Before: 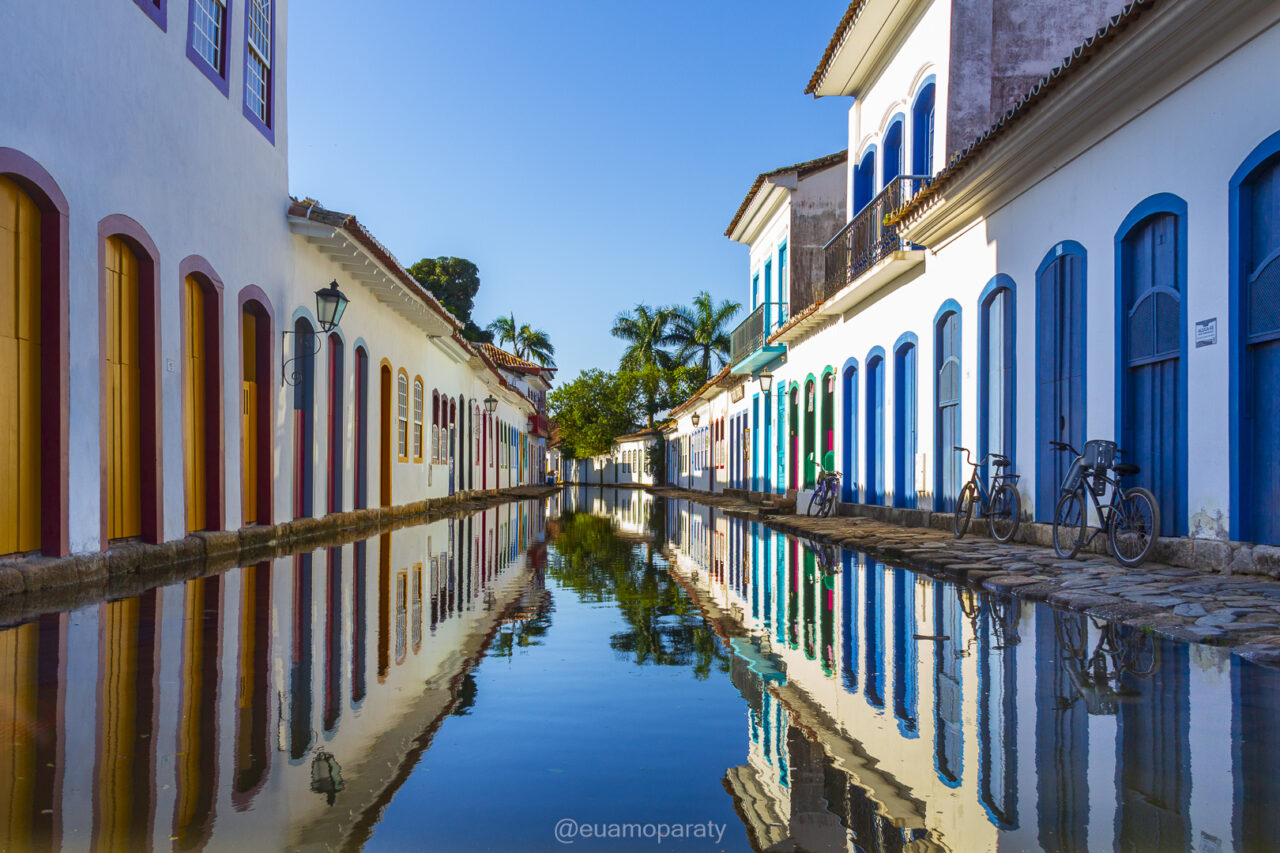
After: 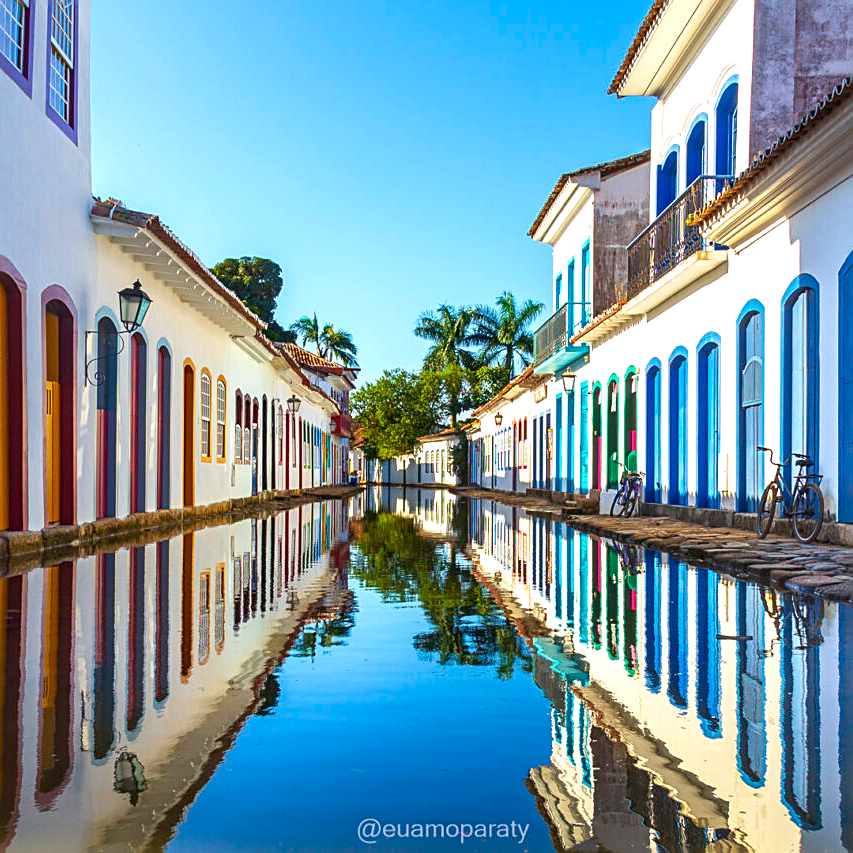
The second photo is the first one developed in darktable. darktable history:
crop: left 15.42%, right 17.896%
sharpen: on, module defaults
exposure: exposure 0.561 EV, compensate exposure bias true, compensate highlight preservation false
